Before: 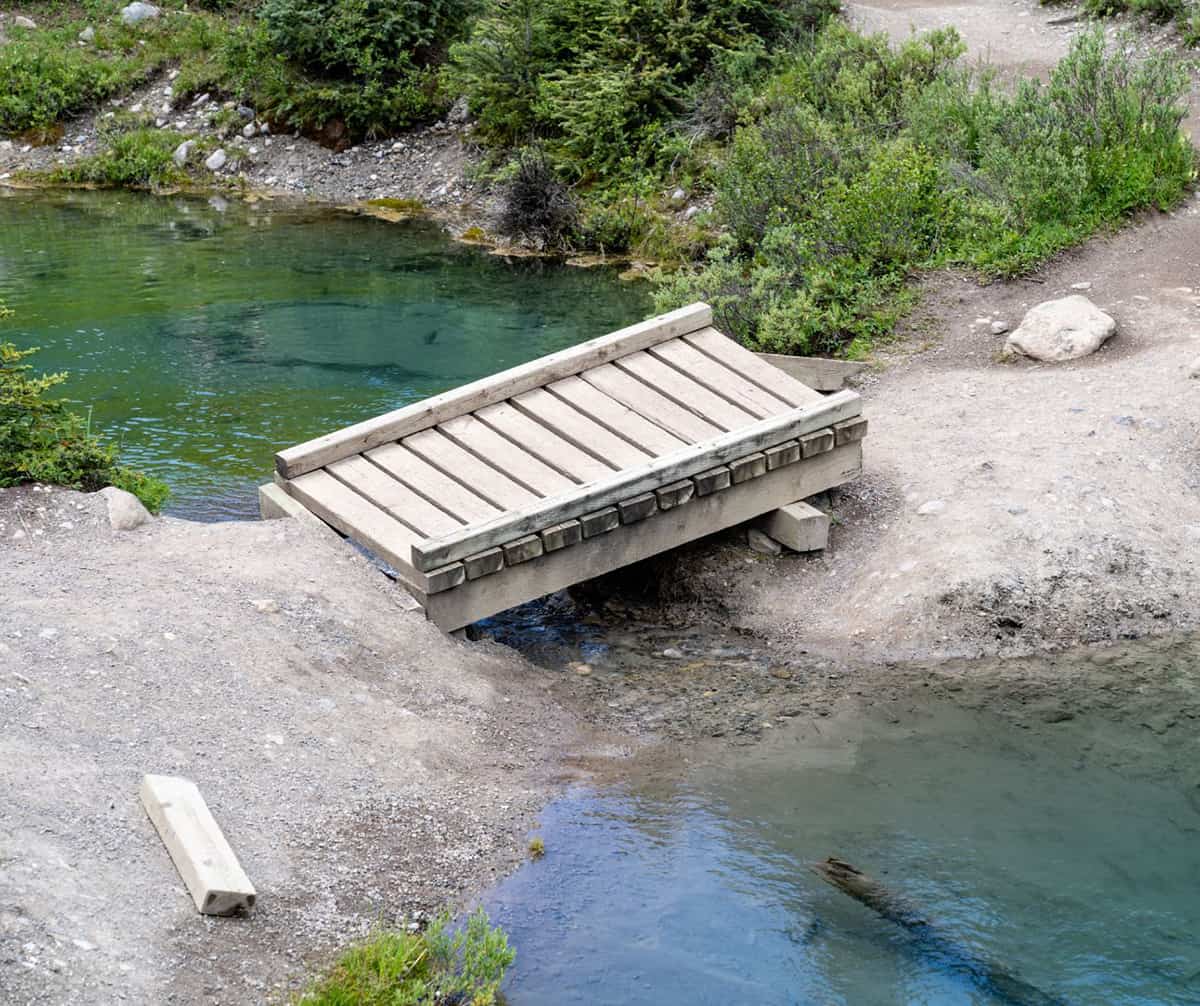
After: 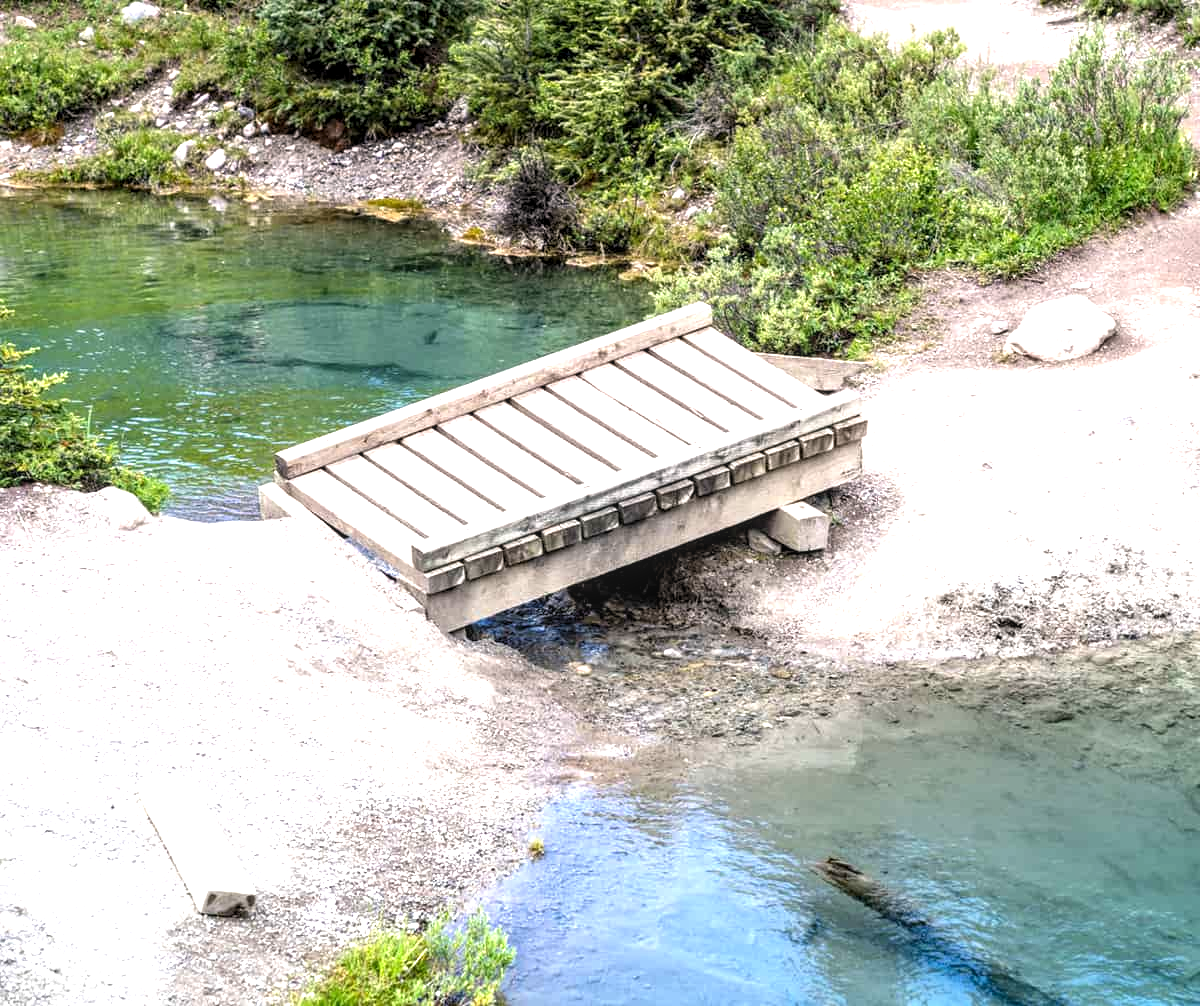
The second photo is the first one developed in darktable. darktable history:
white balance: emerald 1
exposure: black level correction 0, exposure 1.2 EV, compensate highlight preservation false
graduated density: density 0.38 EV, hardness 21%, rotation -6.11°, saturation 32%
local contrast: on, module defaults
levels: levels [0.026, 0.507, 0.987]
